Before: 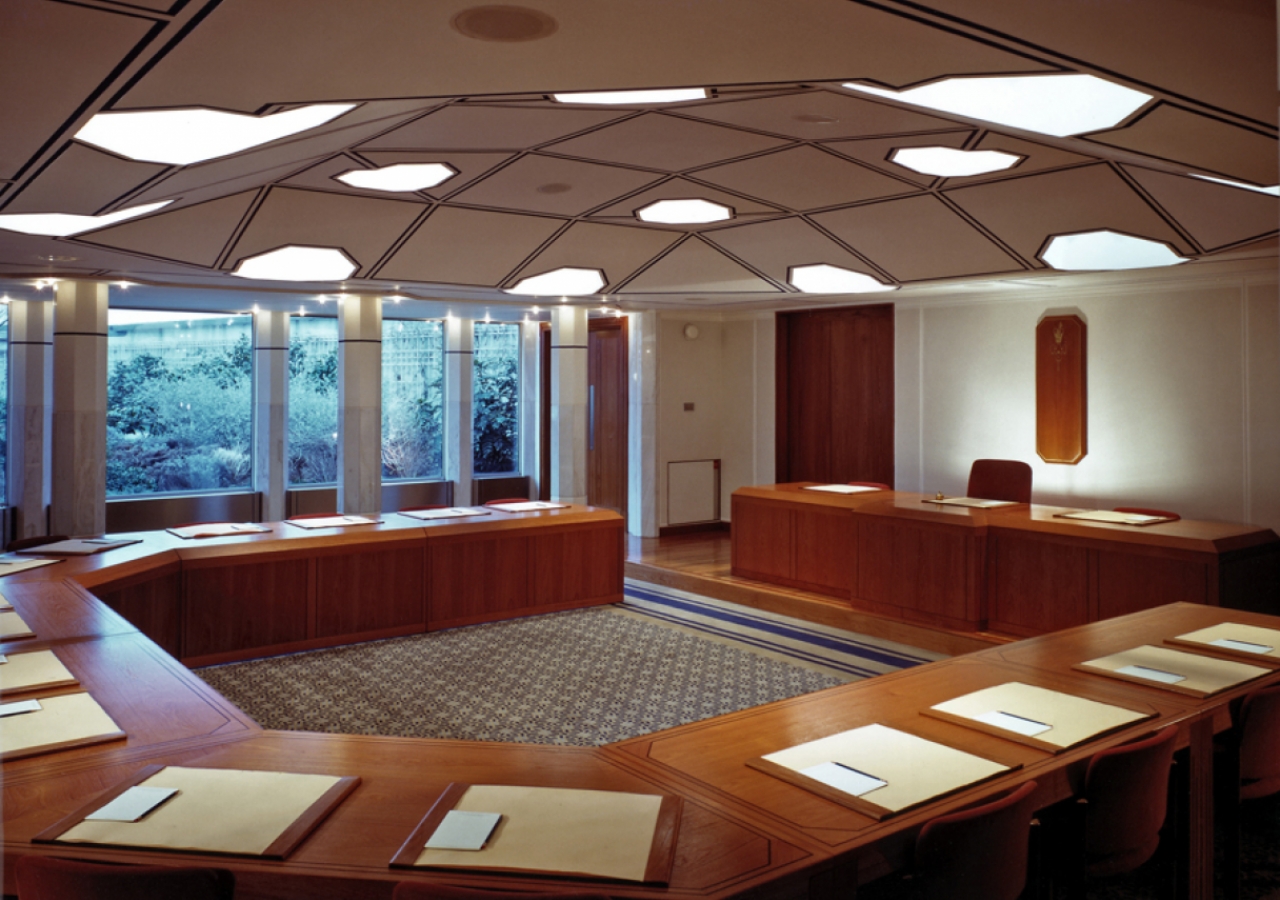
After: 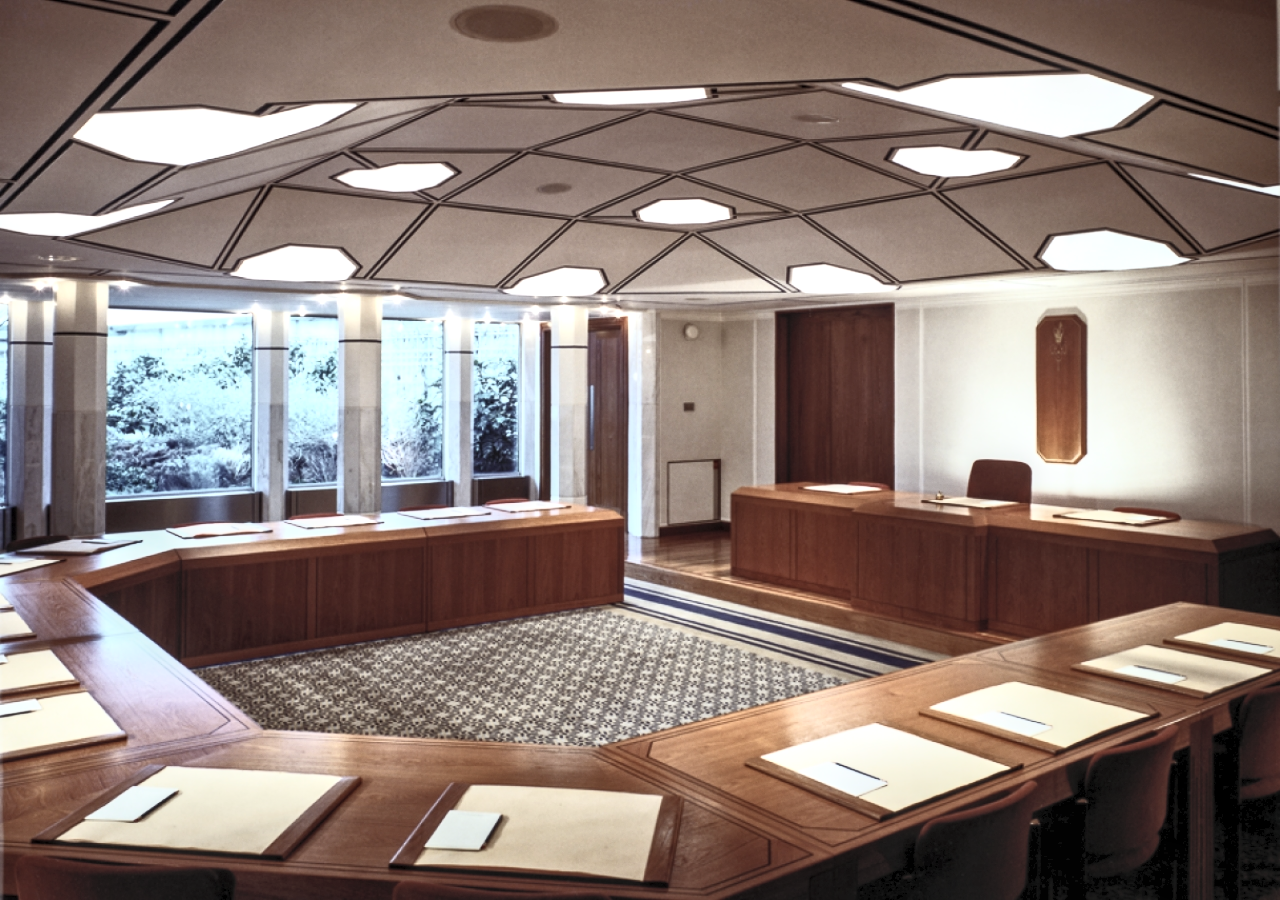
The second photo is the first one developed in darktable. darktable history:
contrast brightness saturation: contrast 0.557, brightness 0.568, saturation -0.33
local contrast: detail 130%
